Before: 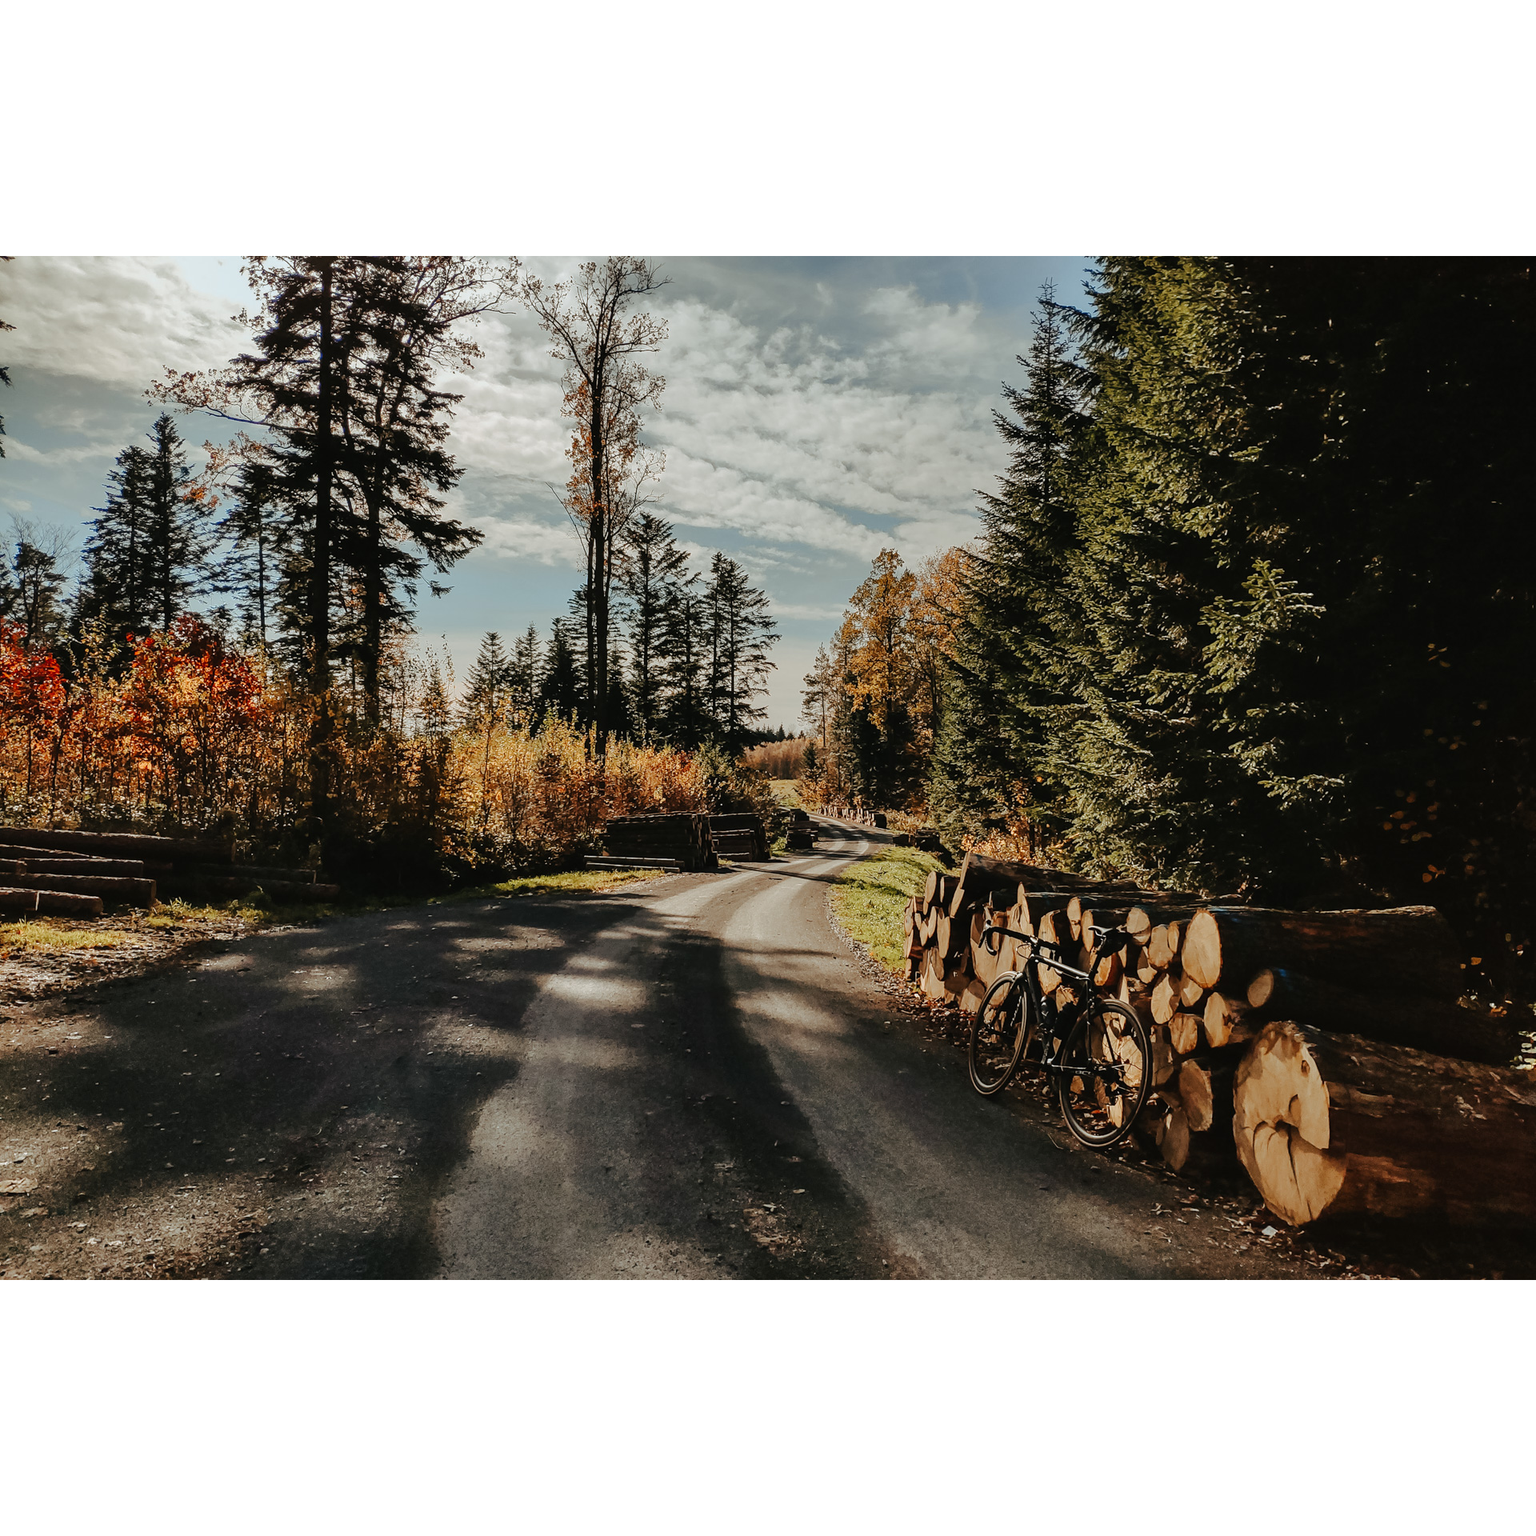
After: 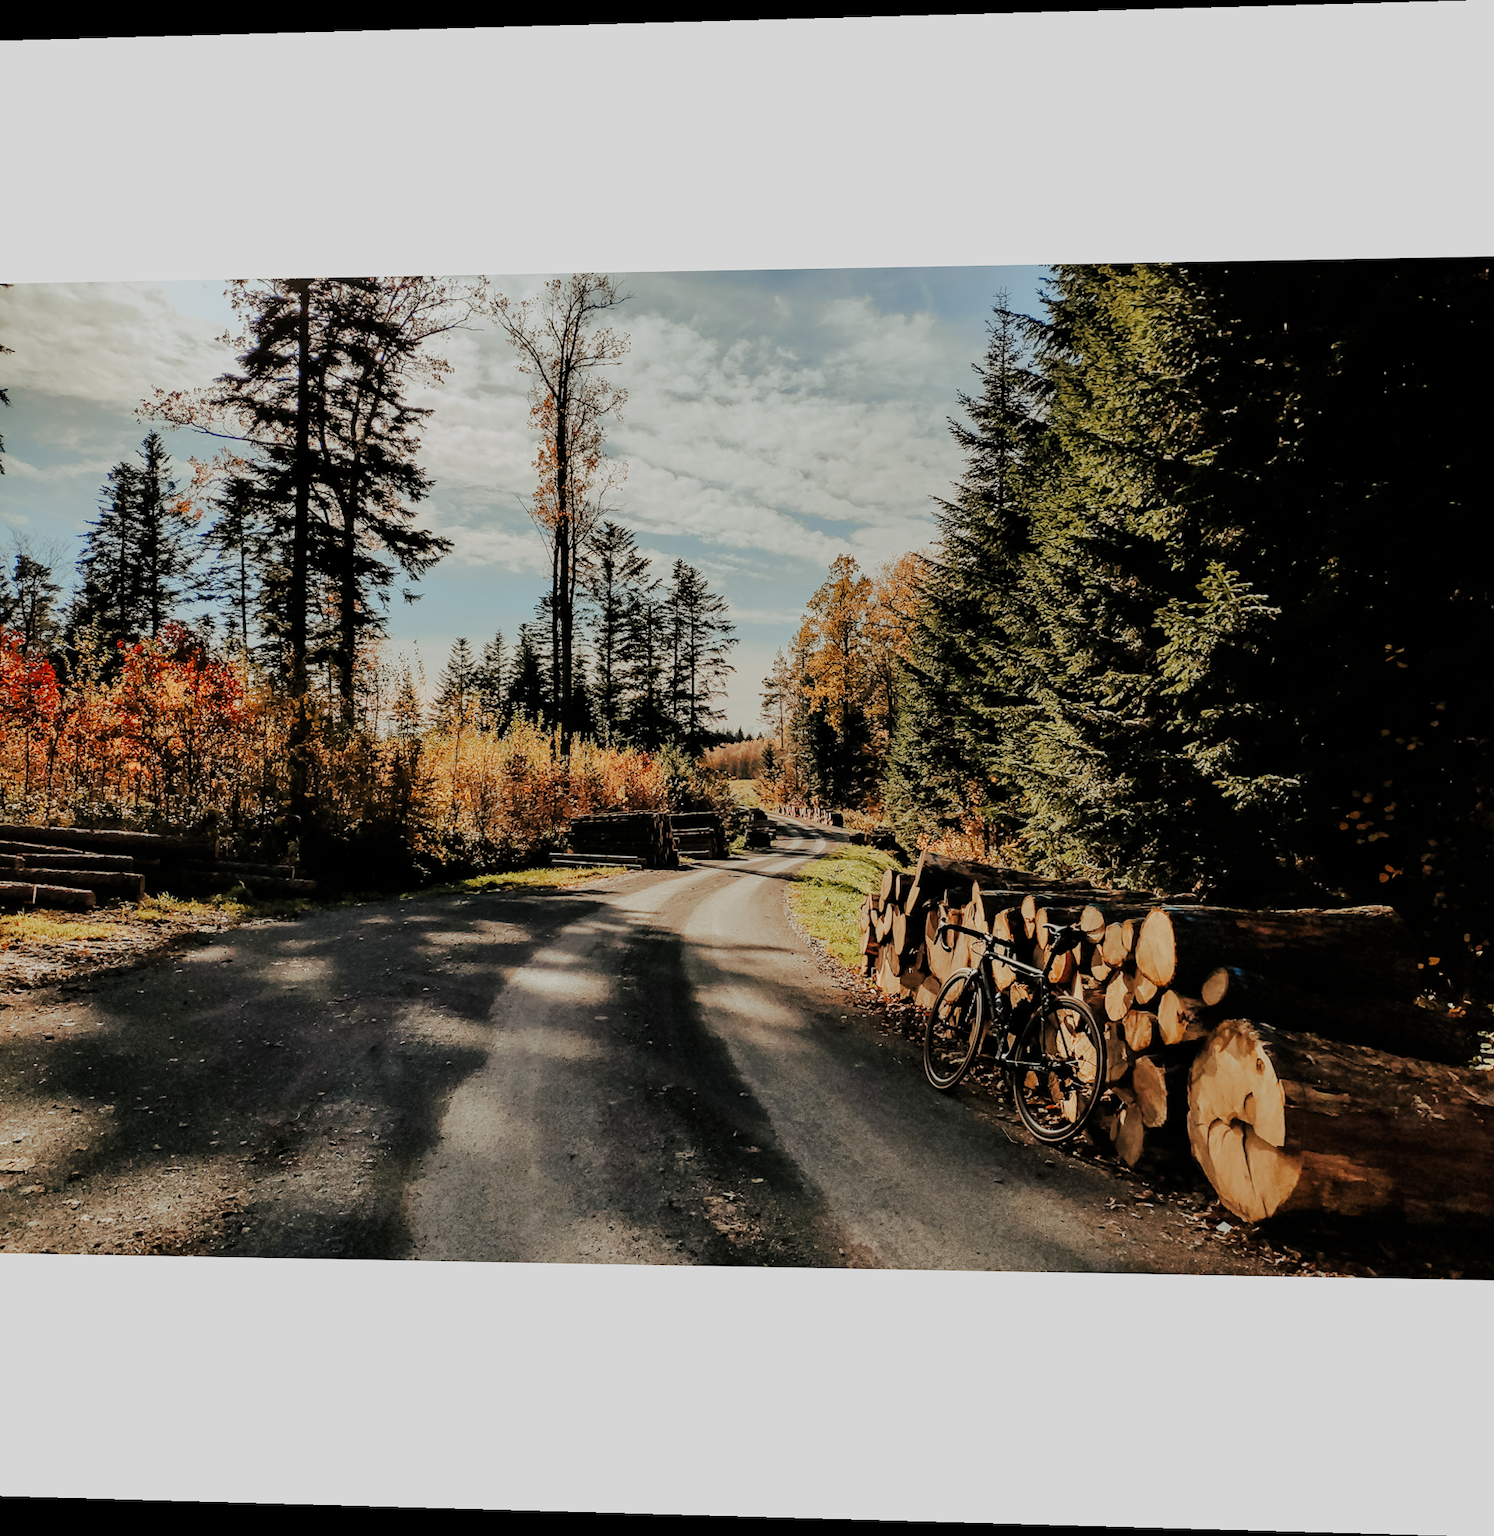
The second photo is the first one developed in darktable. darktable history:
filmic rgb: black relative exposure -8.79 EV, white relative exposure 4.98 EV, threshold 3 EV, target black luminance 0%, hardness 3.77, latitude 66.33%, contrast 0.822, shadows ↔ highlights balance 20%, color science v5 (2021), contrast in shadows safe, contrast in highlights safe, enable highlight reconstruction true
exposure: black level correction 0.001, exposure 0.5 EV, compensate exposure bias true, compensate highlight preservation false
rotate and perspective: lens shift (horizontal) -0.055, automatic cropping off
